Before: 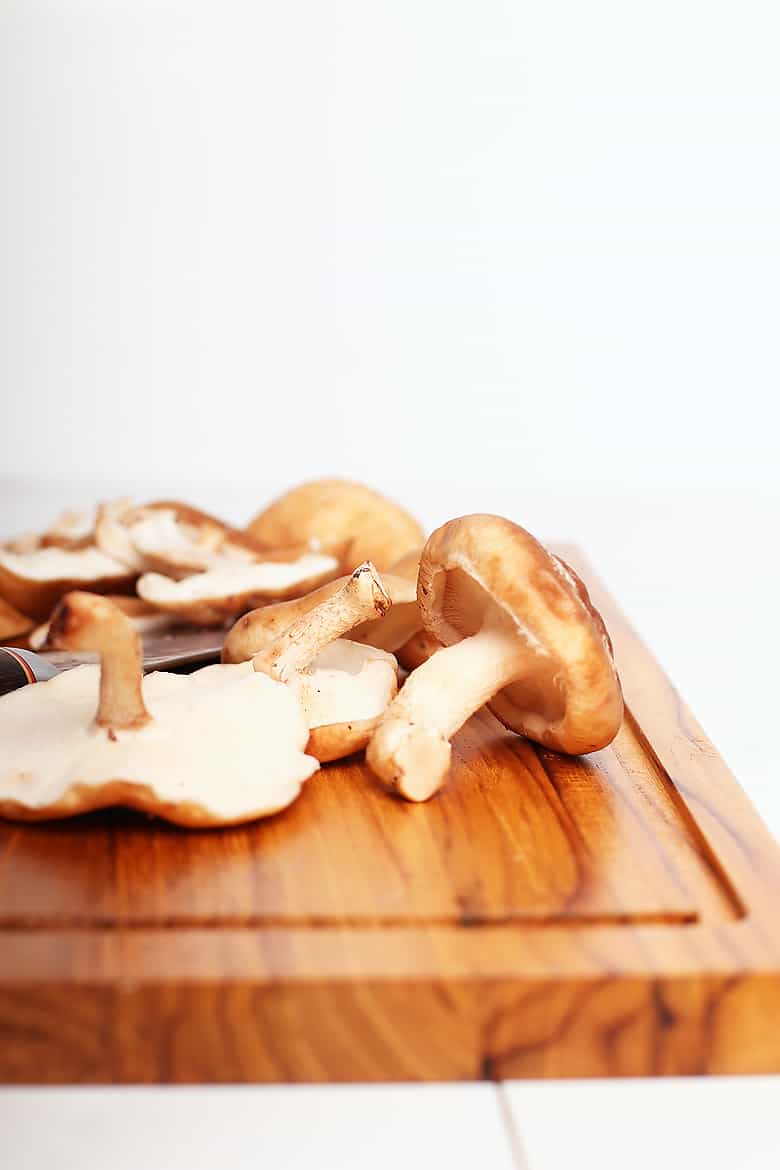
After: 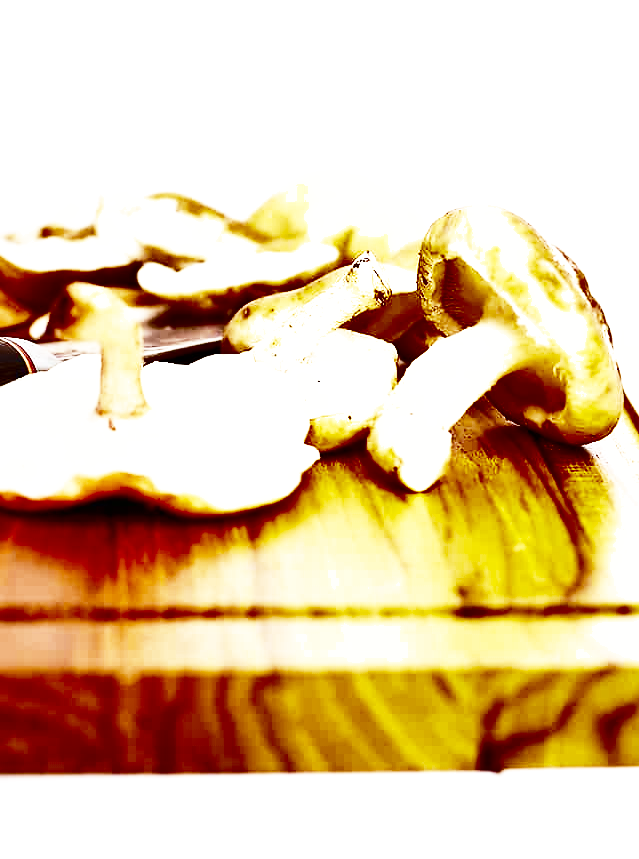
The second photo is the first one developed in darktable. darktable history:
base curve: curves: ch0 [(0, 0) (0.007, 0.004) (0.027, 0.03) (0.046, 0.07) (0.207, 0.54) (0.442, 0.872) (0.673, 0.972) (1, 1)], preserve colors none
exposure: black level correction 0, exposure 0.89 EV, compensate highlight preservation false
crop: top 26.542%, right 17.972%
shadows and highlights: shadows 24.6, highlights -80.14, soften with gaussian
